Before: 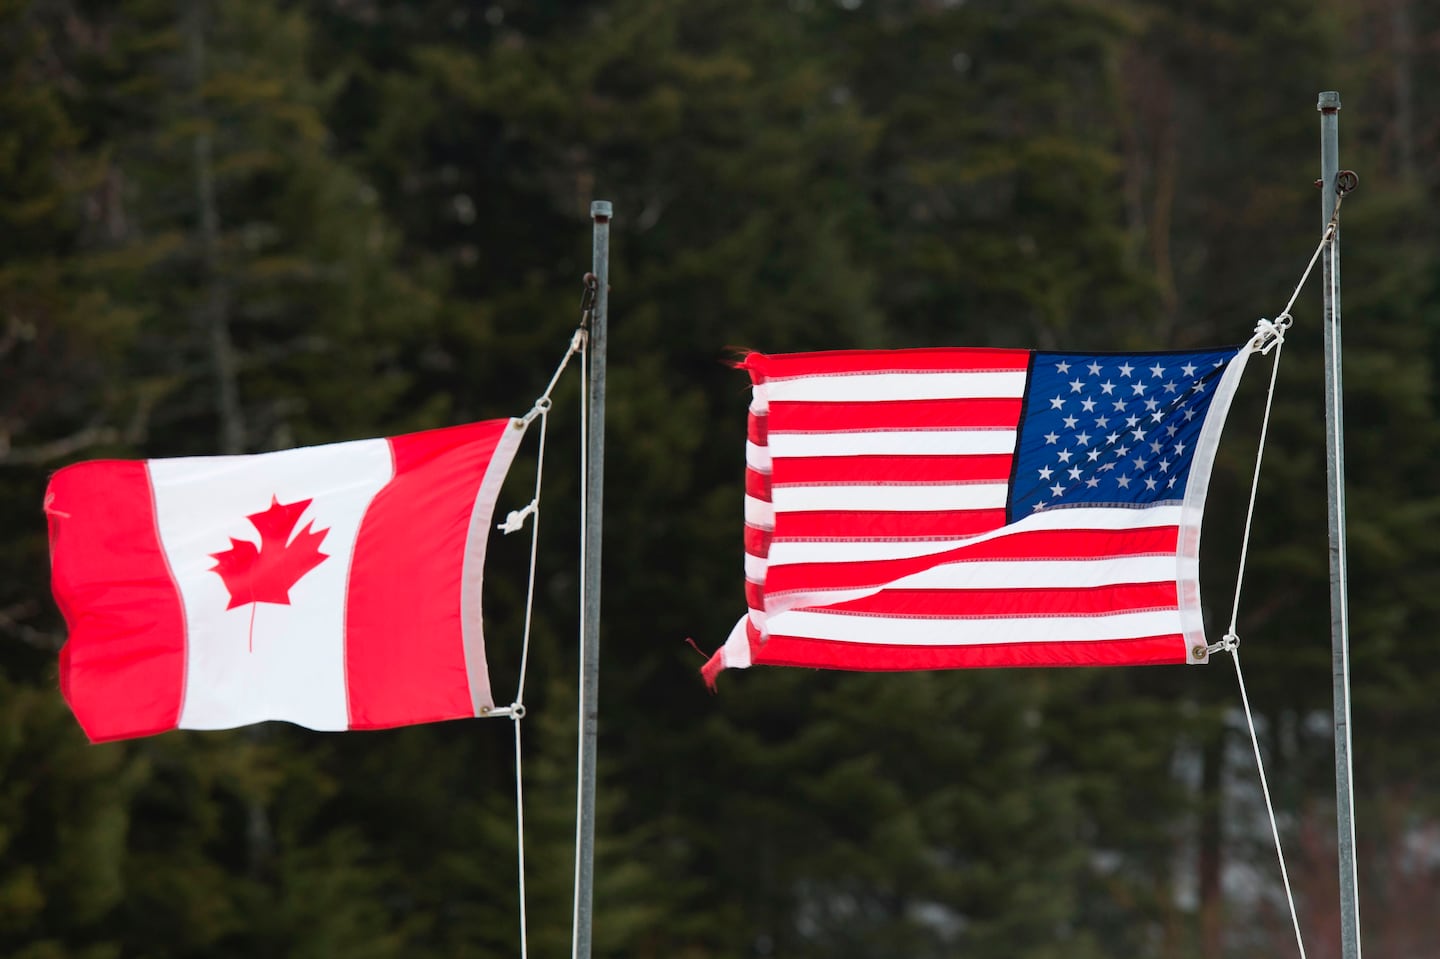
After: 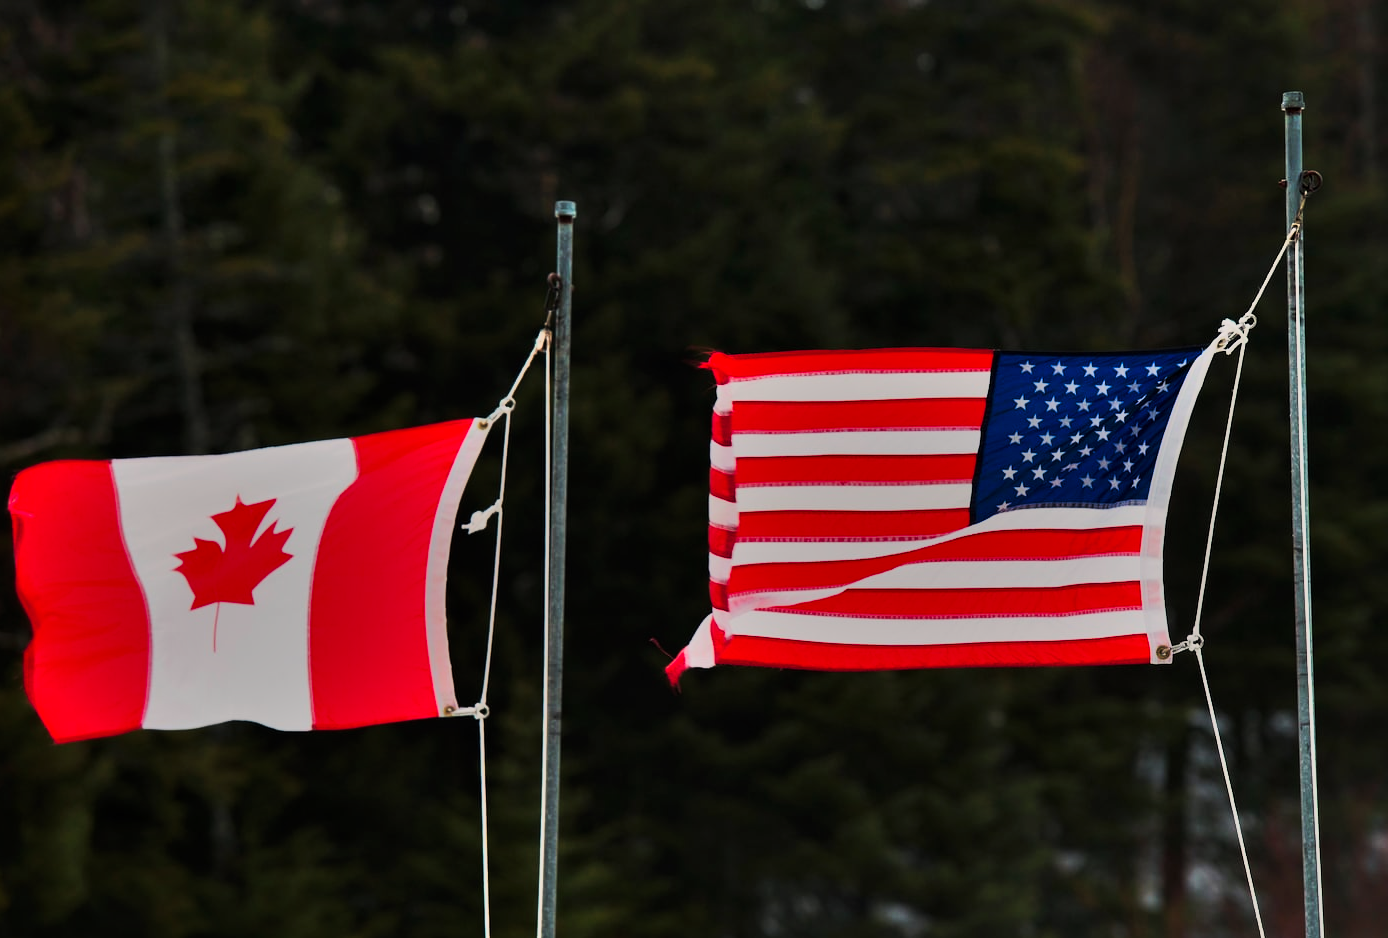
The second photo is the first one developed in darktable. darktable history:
local contrast: mode bilateral grid, contrast 19, coarseness 49, detail 119%, midtone range 0.2
crop and rotate: left 2.508%, right 1.041%, bottom 2.139%
exposure: exposure -2.062 EV, compensate exposure bias true, compensate highlight preservation false
shadows and highlights: low approximation 0.01, soften with gaussian
base curve: curves: ch0 [(0, 0) (0.036, 0.037) (0.121, 0.228) (0.46, 0.76) (0.859, 0.983) (1, 1)], preserve colors none
color balance rgb: highlights gain › chroma 2.991%, highlights gain › hue 60.05°, perceptual saturation grading › global saturation 18.498%, global vibrance 3.021%
